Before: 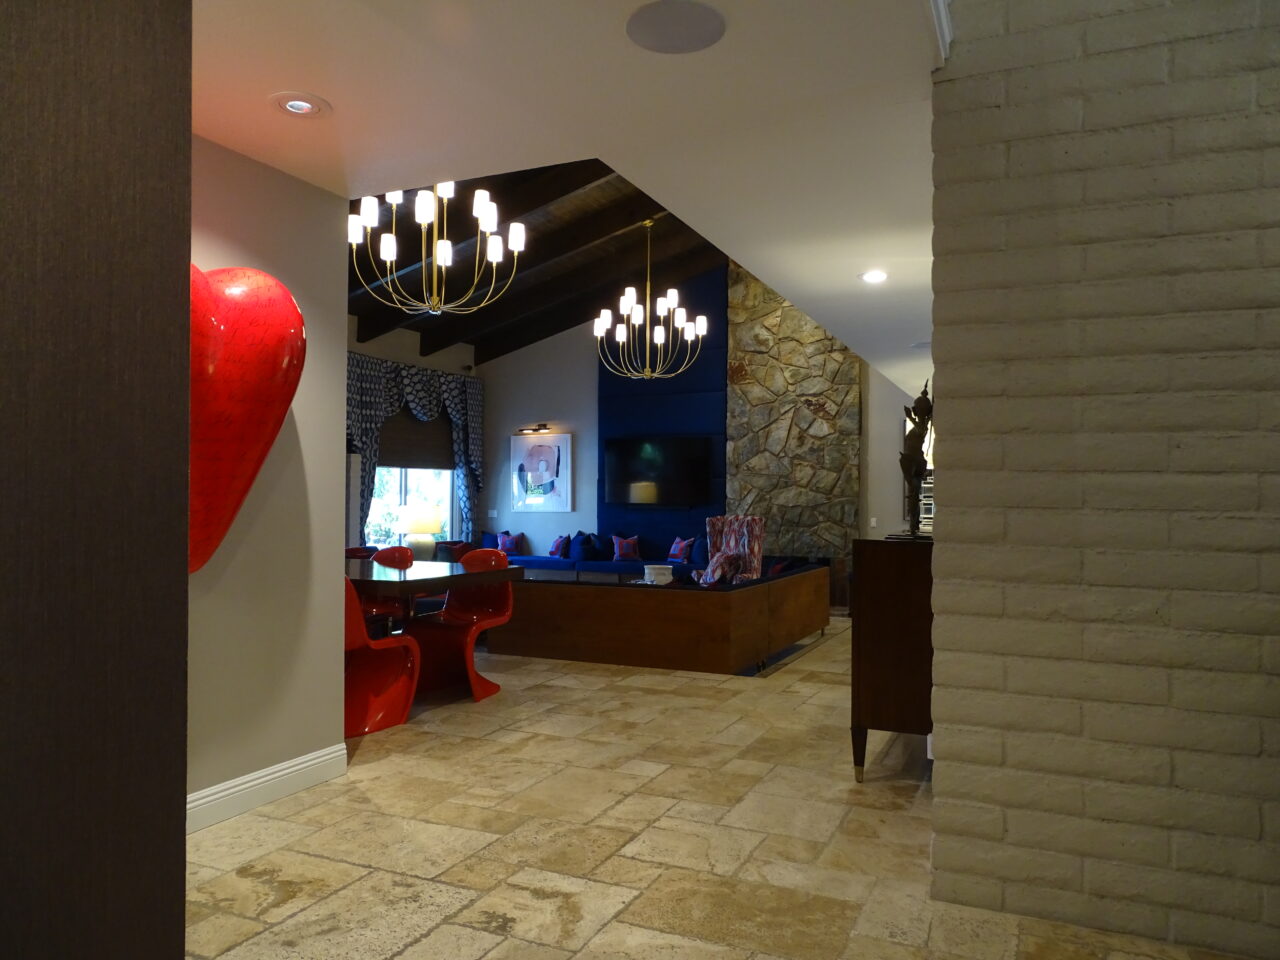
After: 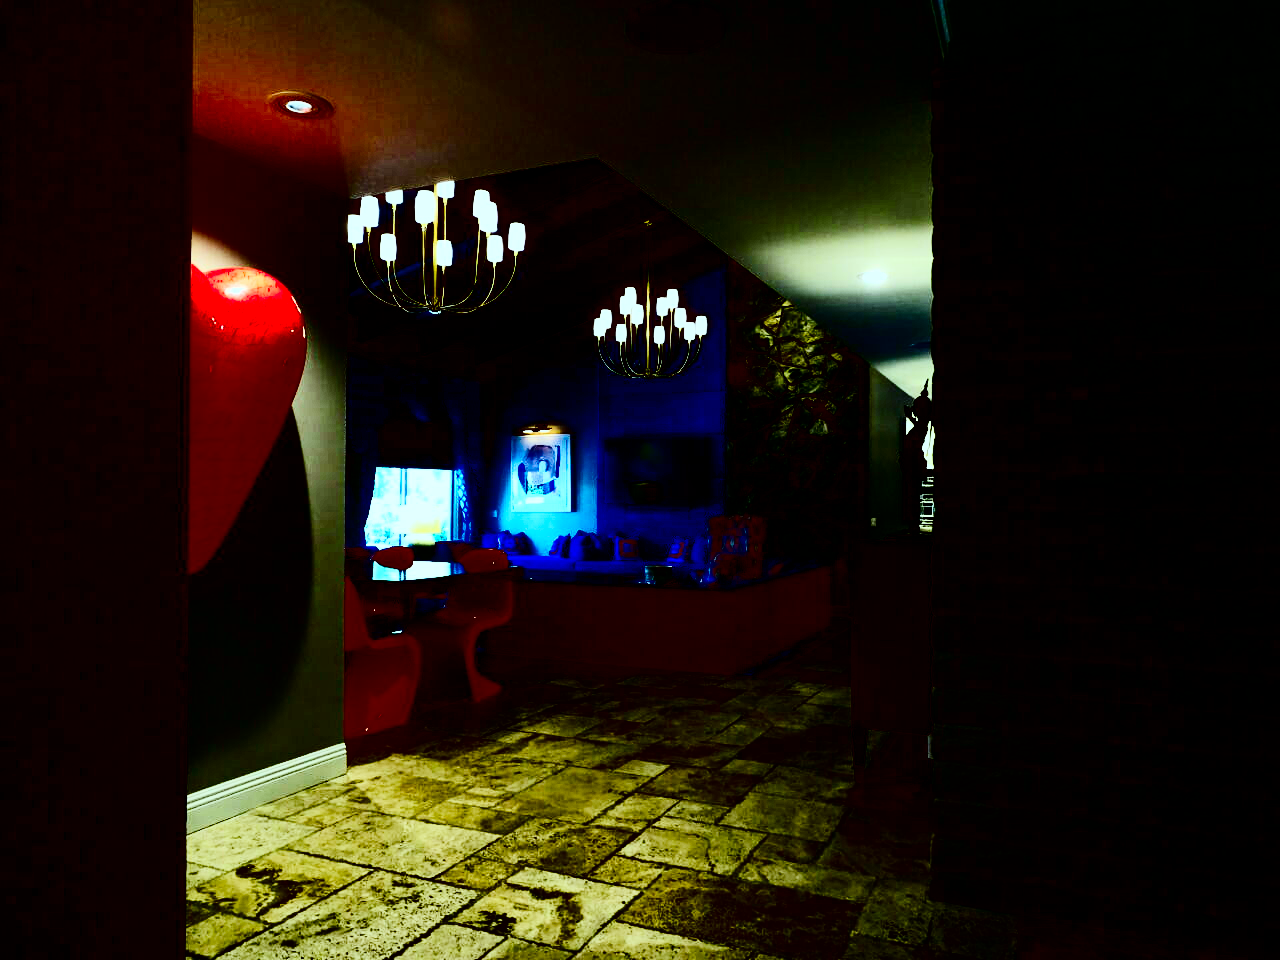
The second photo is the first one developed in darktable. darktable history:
exposure: black level correction 0.001, compensate highlight preservation false
color balance rgb: highlights gain › chroma 4.003%, highlights gain › hue 199.92°, linear chroma grading › global chroma 19.632%, perceptual saturation grading › global saturation -10.903%, perceptual saturation grading › highlights -27.396%, perceptual saturation grading › shadows 21.461%, global vibrance 14.924%
tone curve: curves: ch0 [(0, 0) (0.004, 0.001) (0.133, 0.112) (0.325, 0.362) (0.832, 0.893) (1, 1)], preserve colors none
contrast brightness saturation: contrast 0.776, brightness -0.998, saturation 0.994
haze removal: compatibility mode true, adaptive false
